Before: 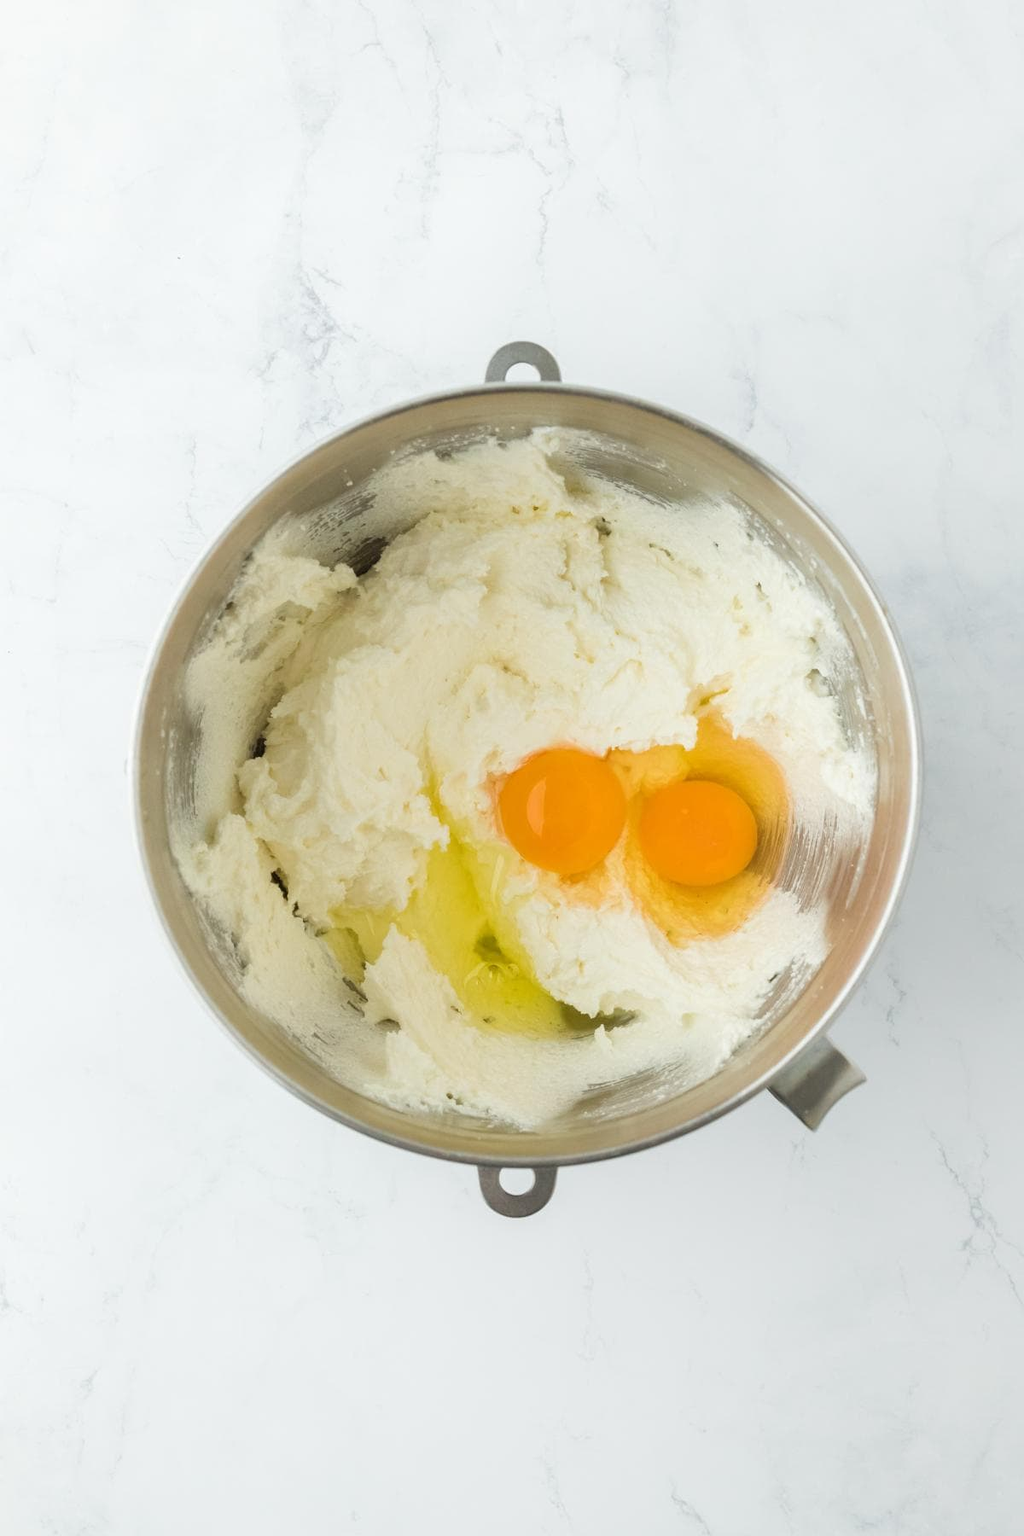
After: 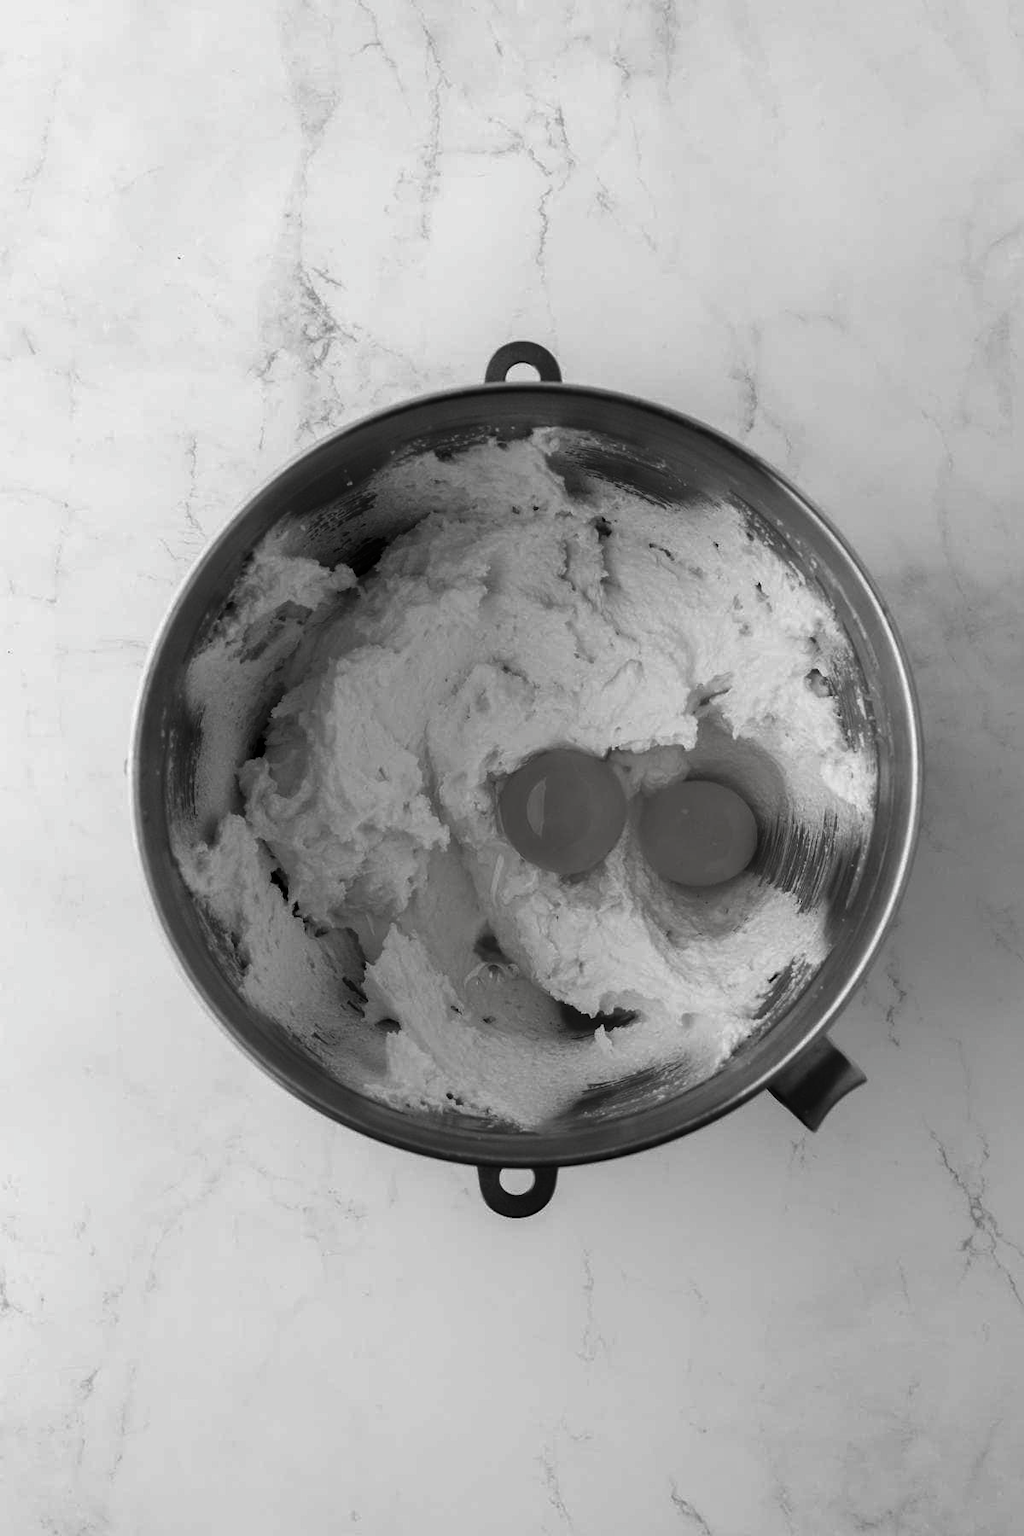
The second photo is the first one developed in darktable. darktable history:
contrast brightness saturation: contrast 0.02, brightness -0.983, saturation -0.985
